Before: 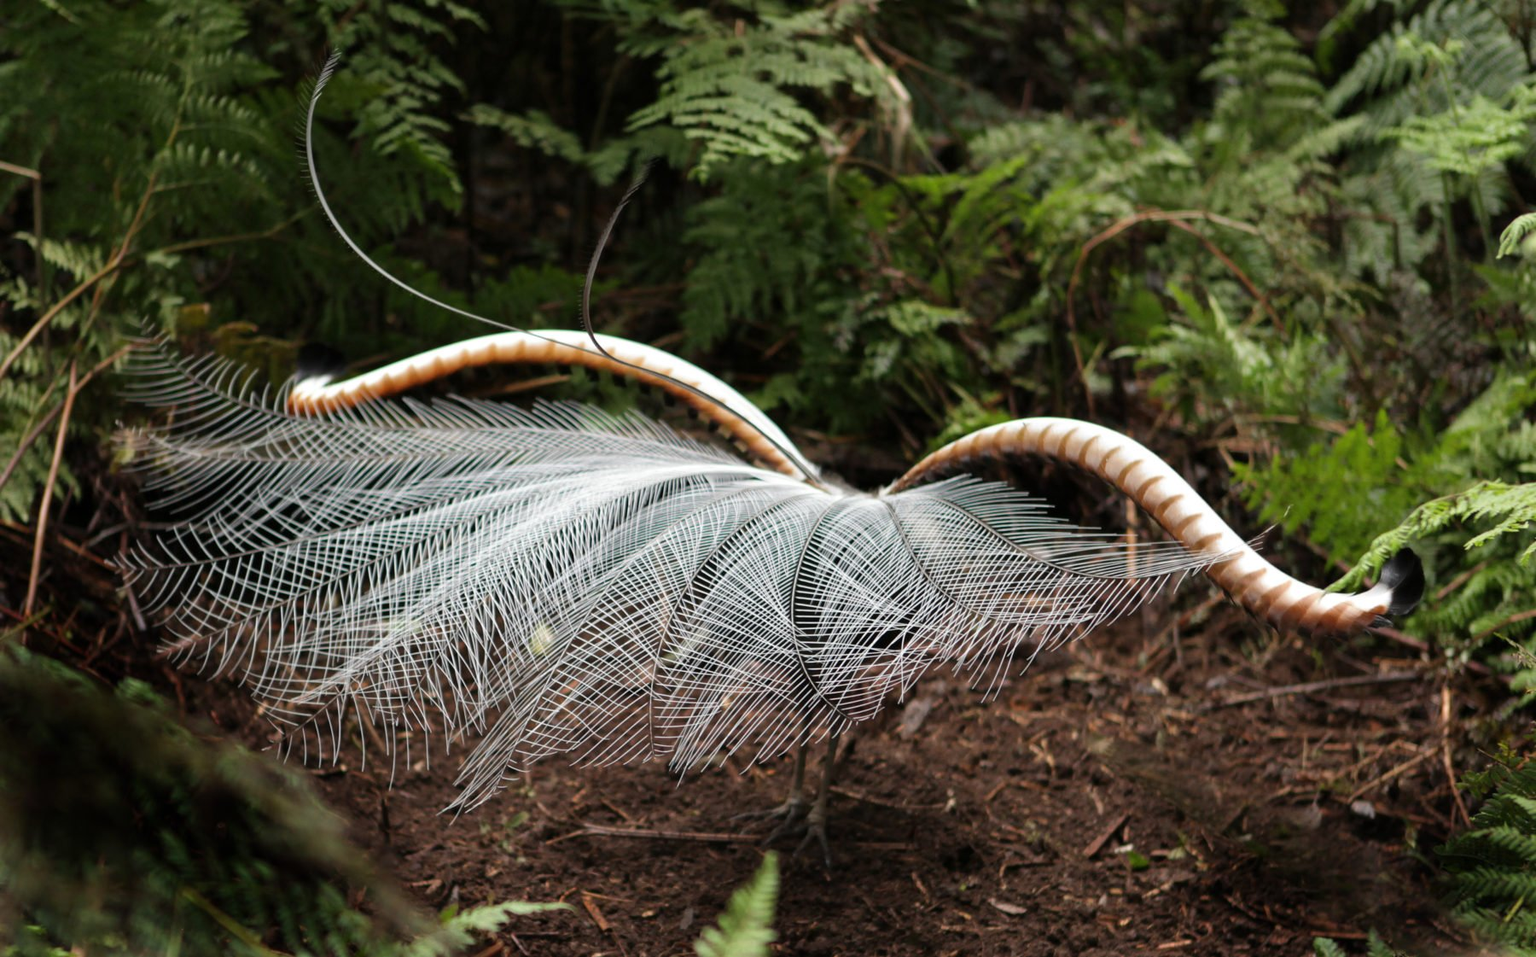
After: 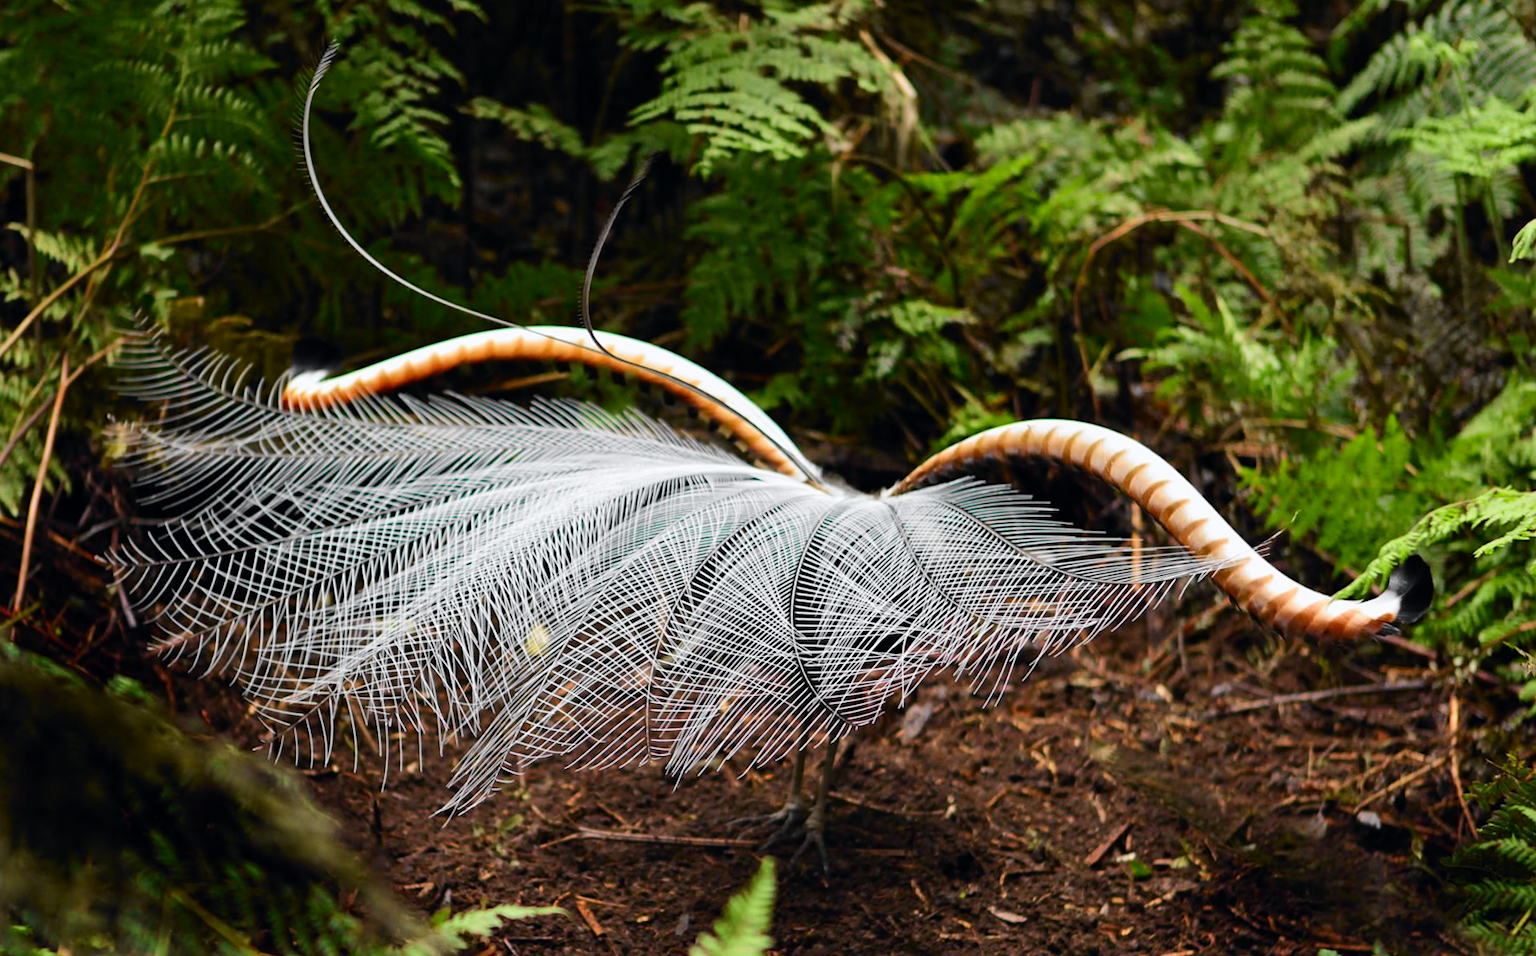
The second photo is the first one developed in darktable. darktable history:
sharpen: amount 0.2
tone curve: curves: ch0 [(0, 0) (0.071, 0.047) (0.266, 0.26) (0.491, 0.552) (0.753, 0.818) (1, 0.983)]; ch1 [(0, 0) (0.346, 0.307) (0.408, 0.369) (0.463, 0.443) (0.482, 0.493) (0.502, 0.5) (0.517, 0.518) (0.55, 0.573) (0.597, 0.641) (0.651, 0.709) (1, 1)]; ch2 [(0, 0) (0.346, 0.34) (0.434, 0.46) (0.485, 0.494) (0.5, 0.494) (0.517, 0.506) (0.535, 0.545) (0.583, 0.634) (0.625, 0.686) (1, 1)], color space Lab, independent channels, preserve colors none
crop and rotate: angle -0.5°
shadows and highlights: shadows 20.55, highlights -20.99, soften with gaussian
